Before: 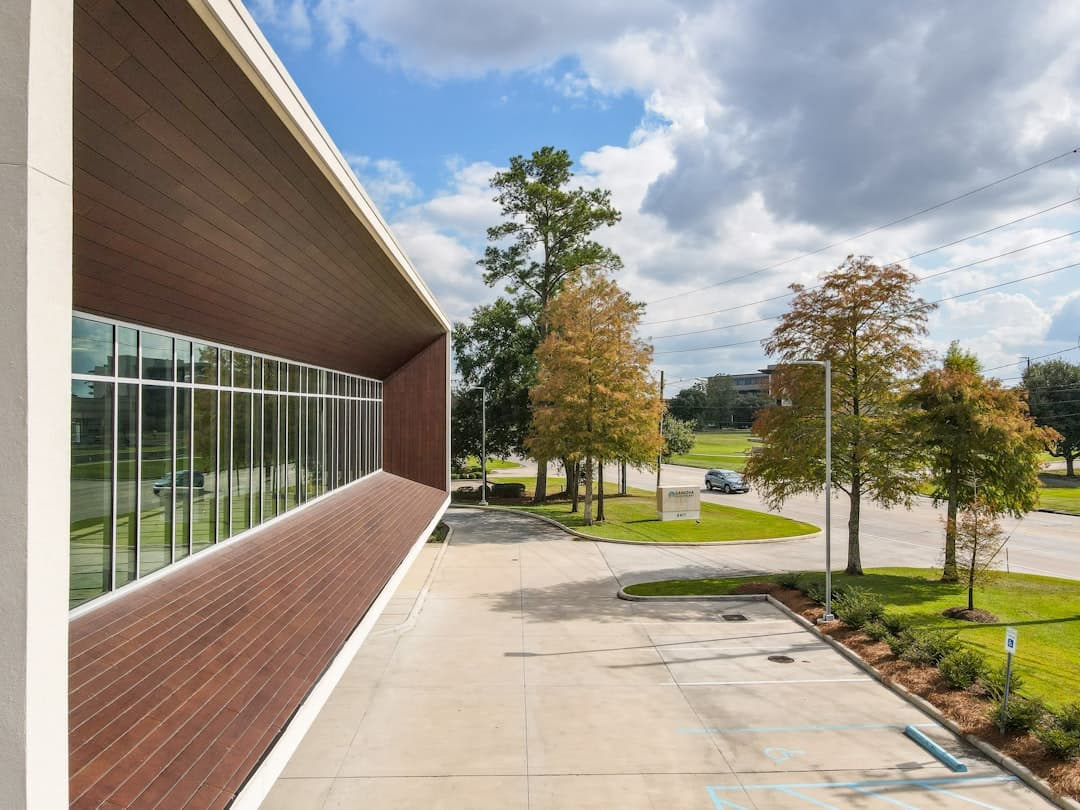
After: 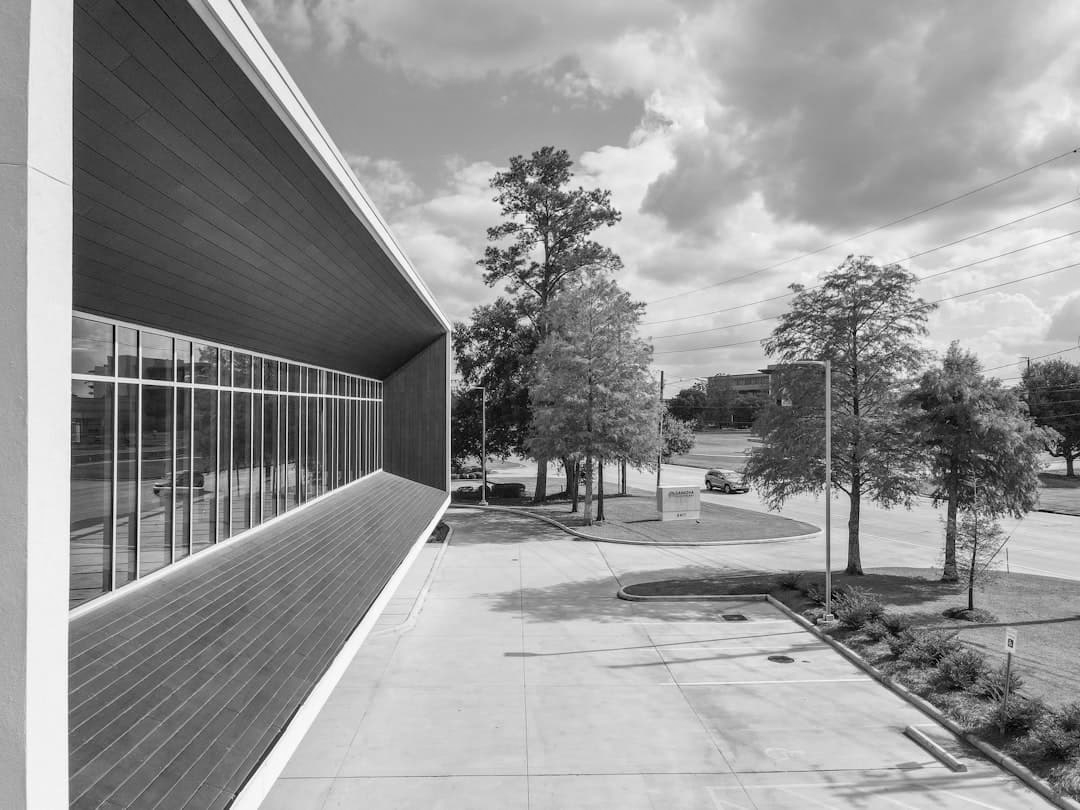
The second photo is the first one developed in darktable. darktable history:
monochrome: a -6.99, b 35.61, size 1.4
